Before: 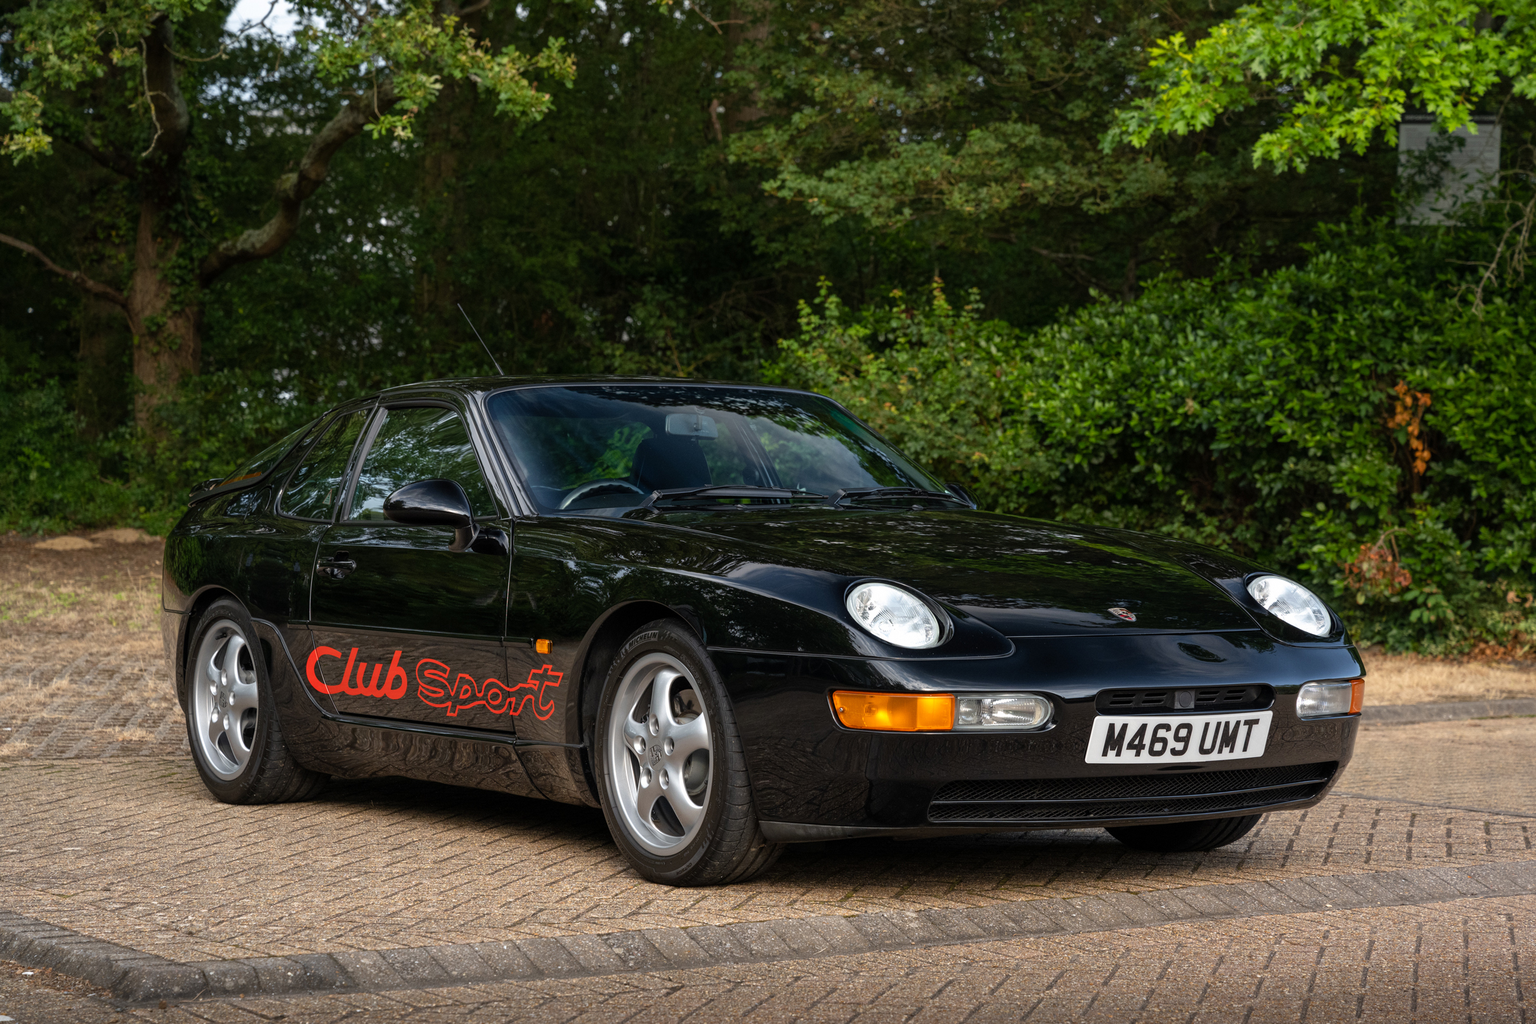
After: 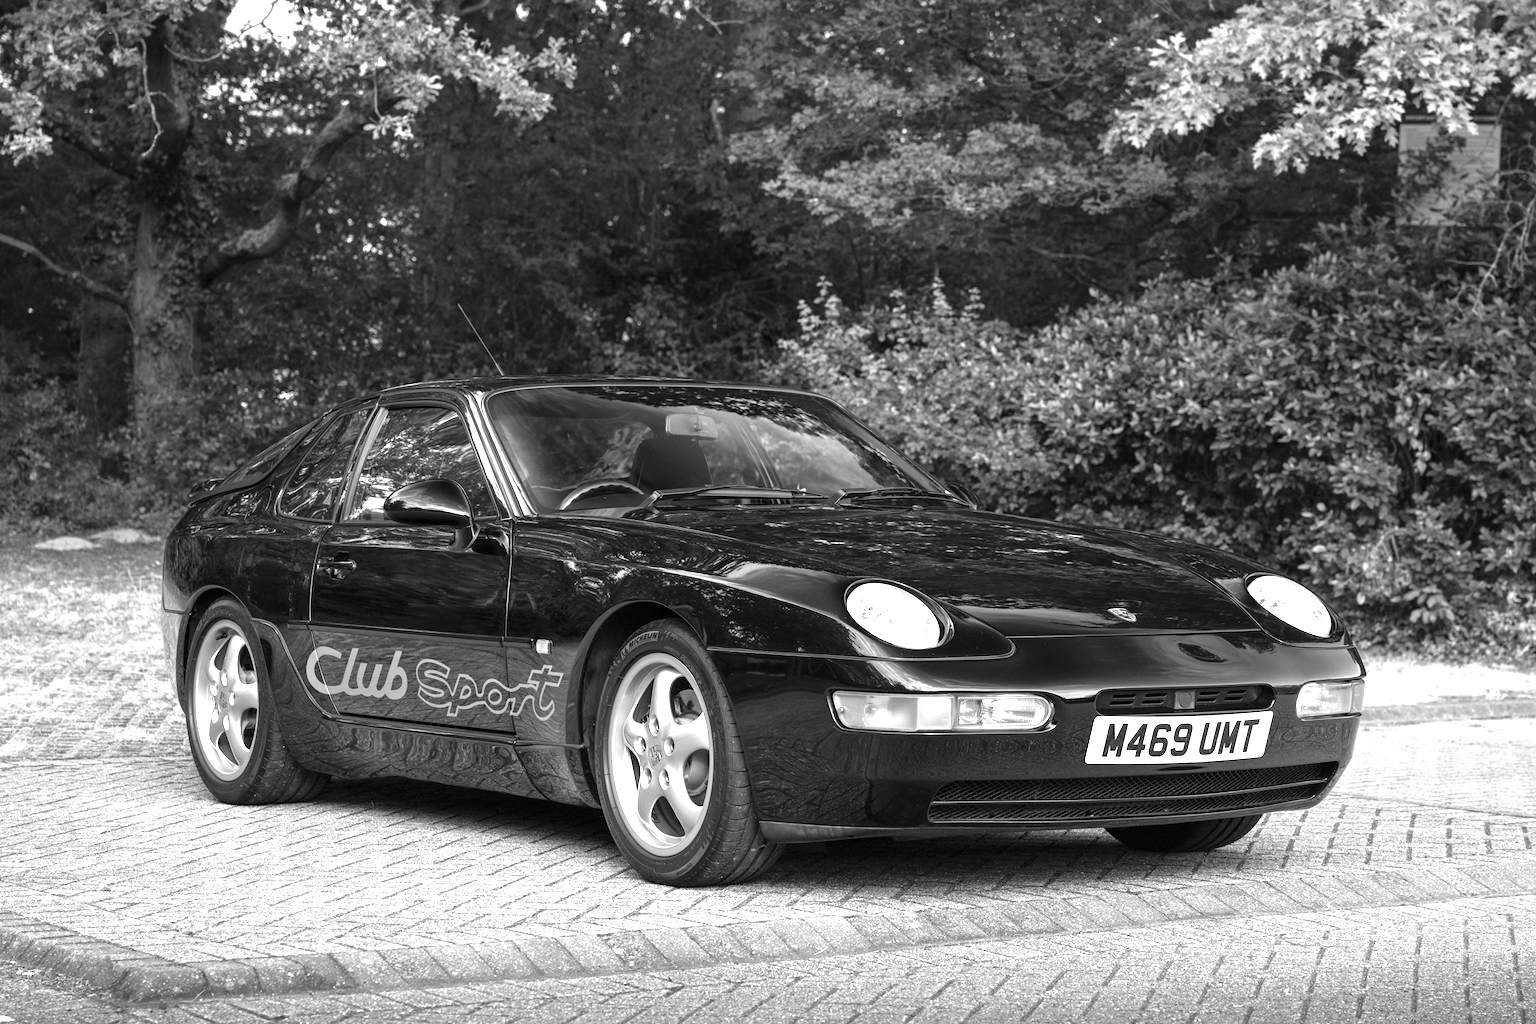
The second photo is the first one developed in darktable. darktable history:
white balance: red 1.004, blue 1.096
base curve: curves: ch0 [(0, 0) (0.989, 0.992)], preserve colors none
monochrome: on, module defaults
contrast brightness saturation: saturation 0.18
exposure: black level correction 0, exposure 1.5 EV, compensate highlight preservation false
